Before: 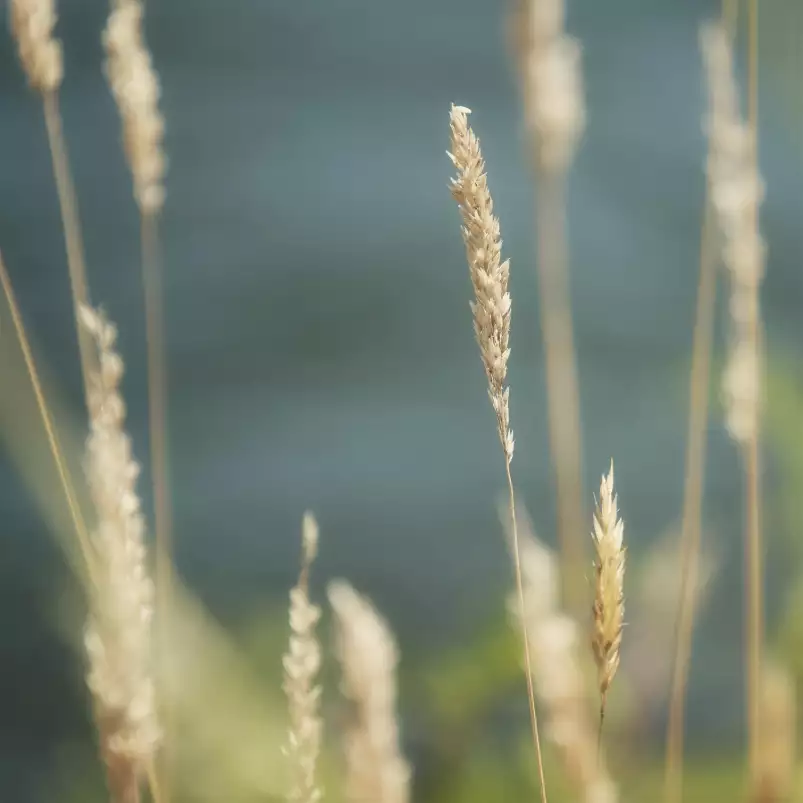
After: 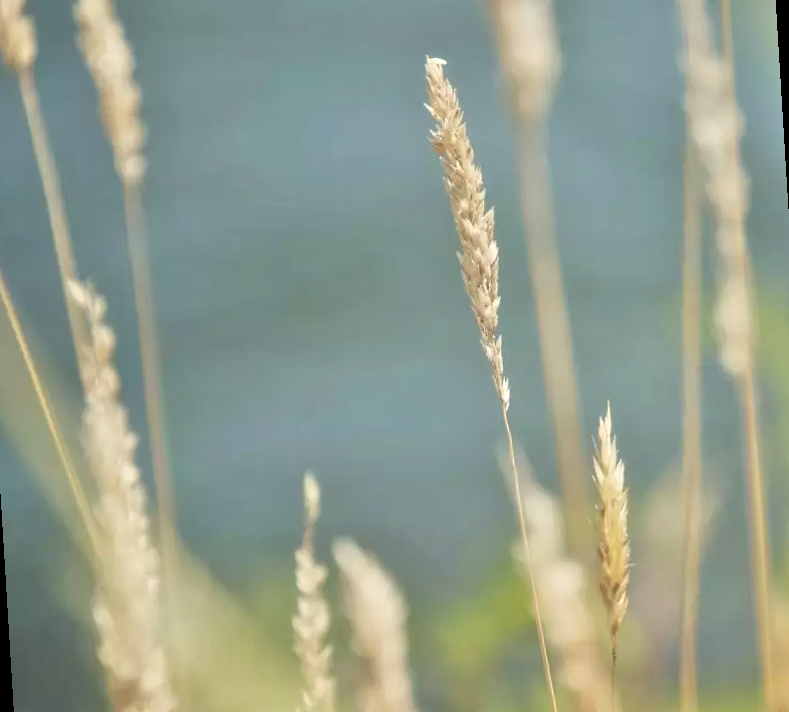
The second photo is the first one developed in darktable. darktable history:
tone equalizer: -7 EV 0.15 EV, -6 EV 0.6 EV, -5 EV 1.15 EV, -4 EV 1.33 EV, -3 EV 1.15 EV, -2 EV 0.6 EV, -1 EV 0.15 EV, mask exposure compensation -0.5 EV
rotate and perspective: rotation -3.52°, crop left 0.036, crop right 0.964, crop top 0.081, crop bottom 0.919
